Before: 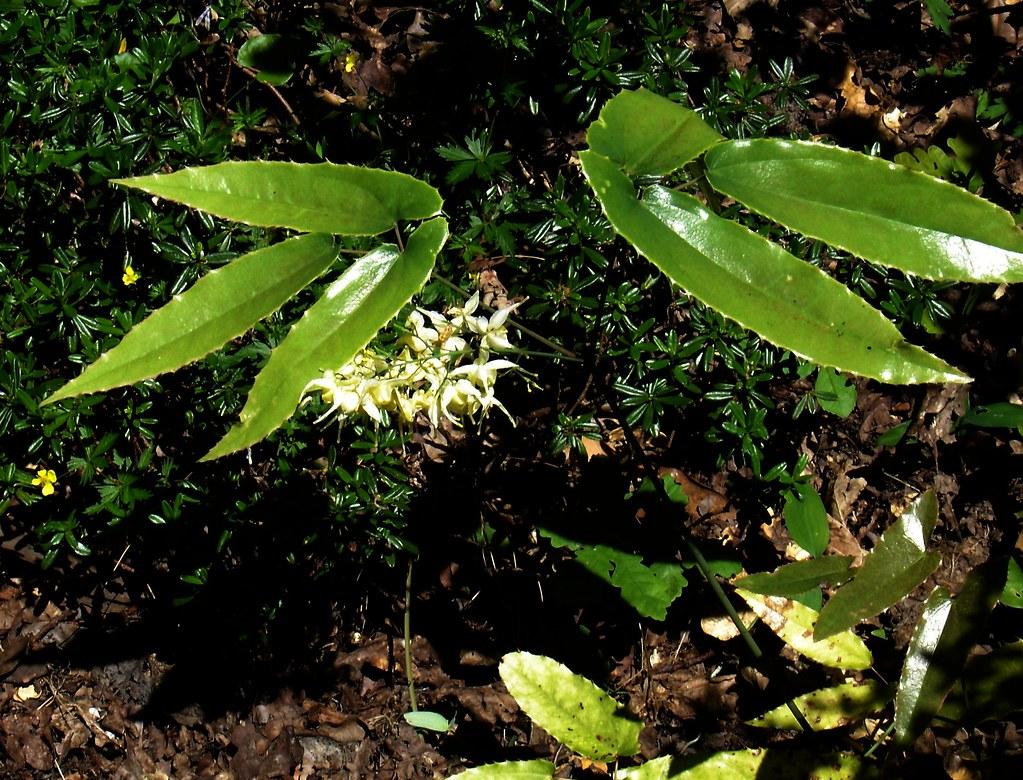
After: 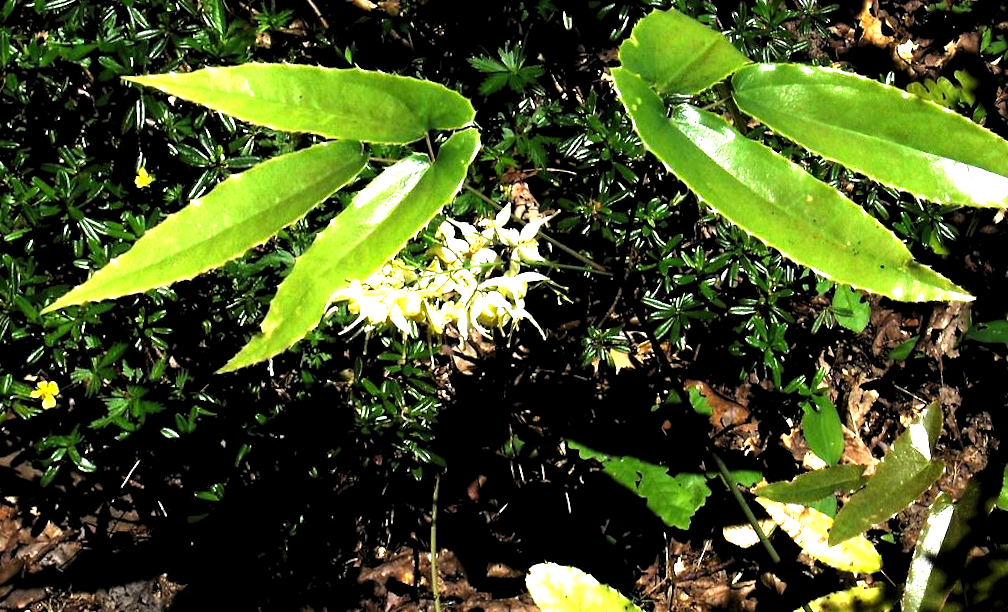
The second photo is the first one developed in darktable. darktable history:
levels: levels [0.055, 0.477, 0.9]
rotate and perspective: rotation 0.679°, lens shift (horizontal) 0.136, crop left 0.009, crop right 0.991, crop top 0.078, crop bottom 0.95
exposure: black level correction 0, exposure 1 EV, compensate exposure bias true, compensate highlight preservation false
crop: top 7.625%, bottom 8.027%
